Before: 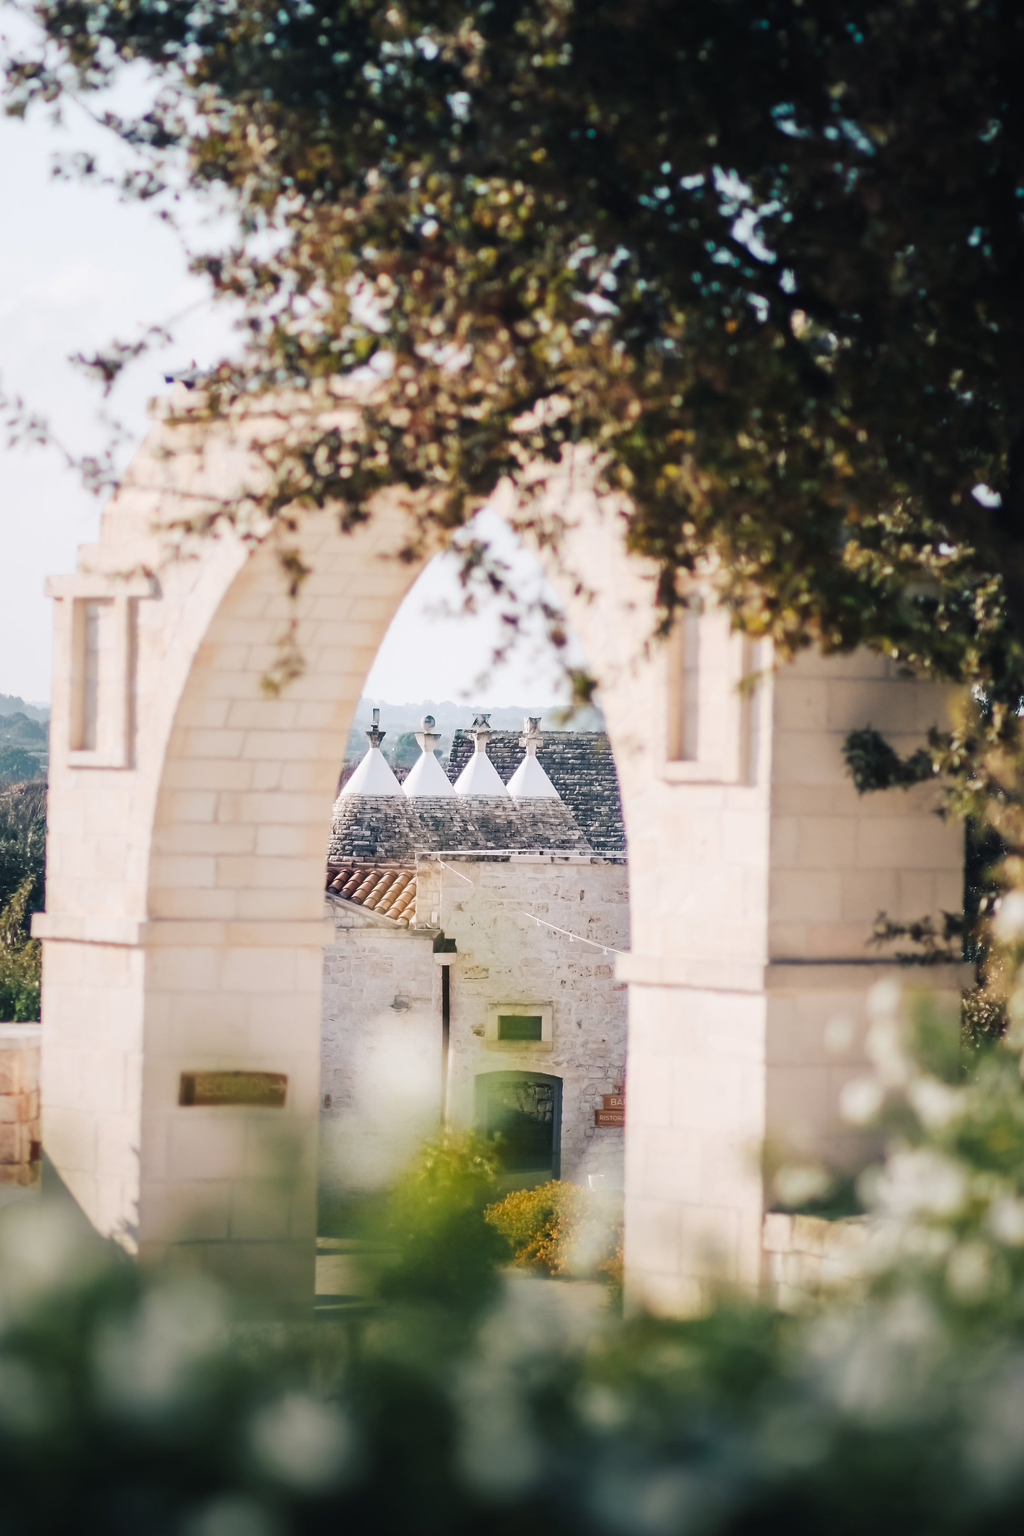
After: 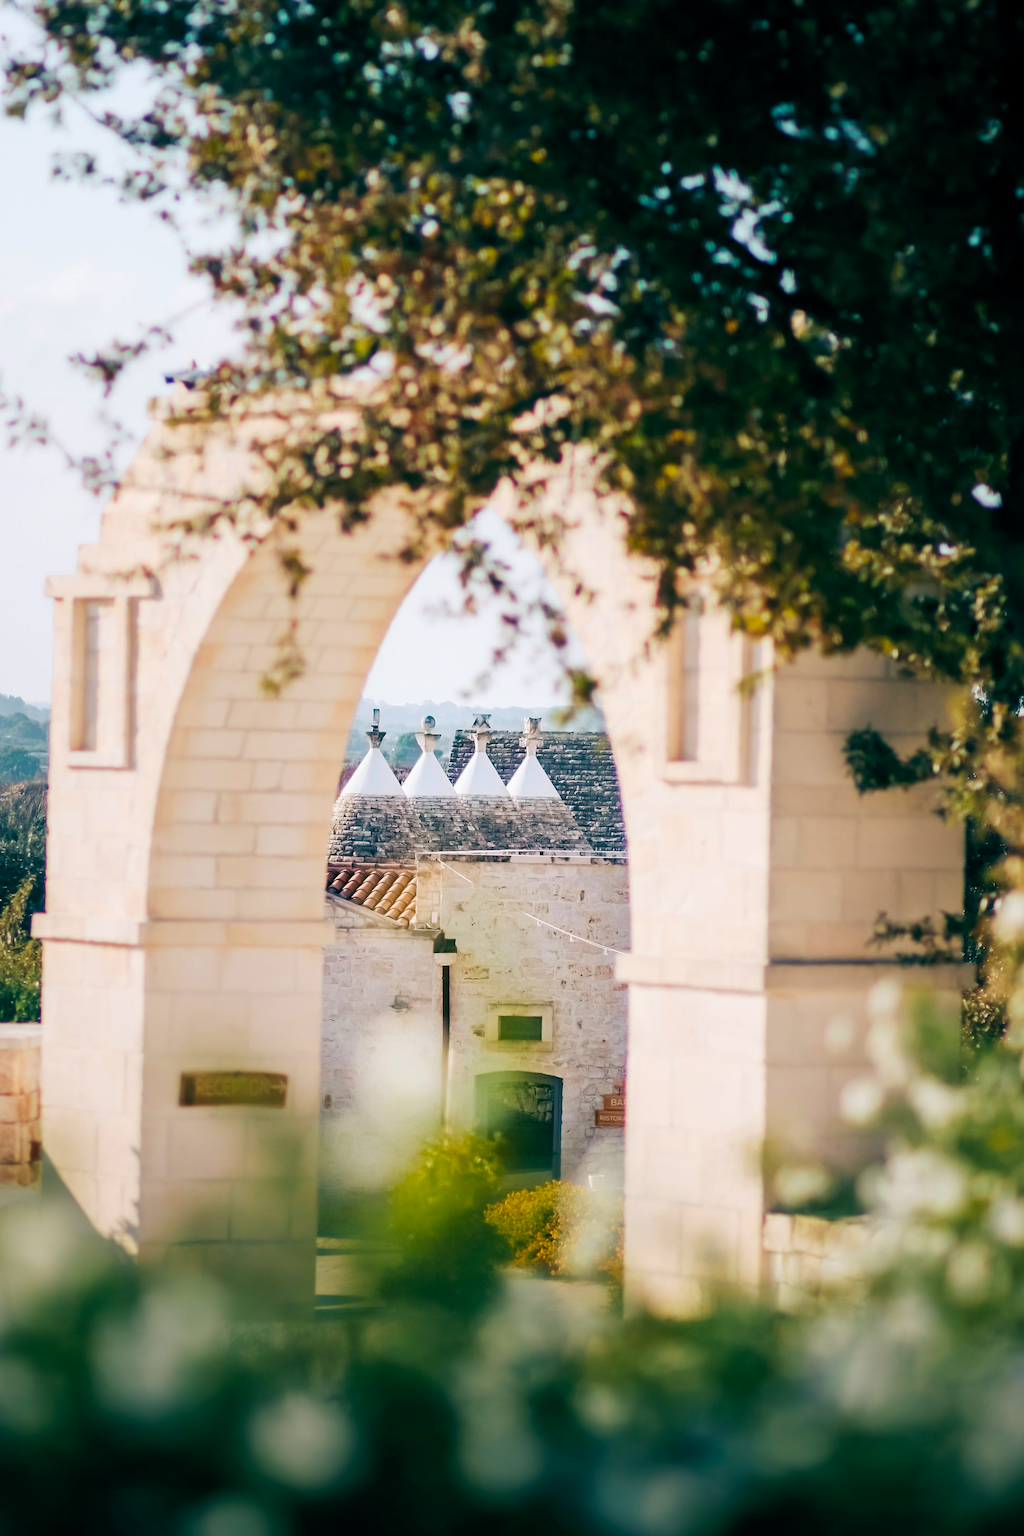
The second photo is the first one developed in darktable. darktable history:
color balance rgb: global offset › luminance -0.329%, global offset › chroma 0.11%, global offset › hue 162.92°, linear chroma grading › mid-tones 7.833%, perceptual saturation grading › global saturation 19.873%
velvia: on, module defaults
